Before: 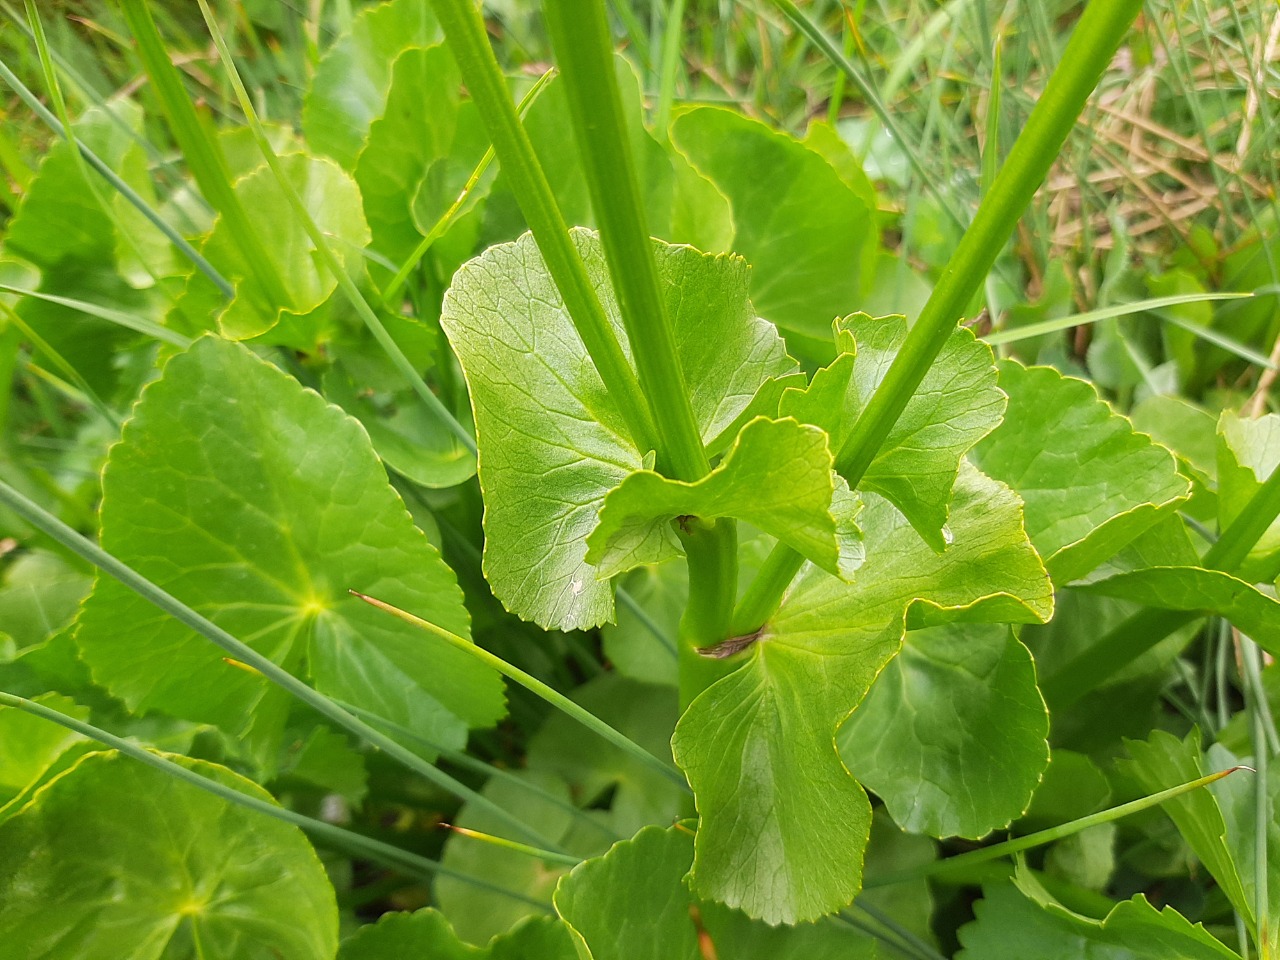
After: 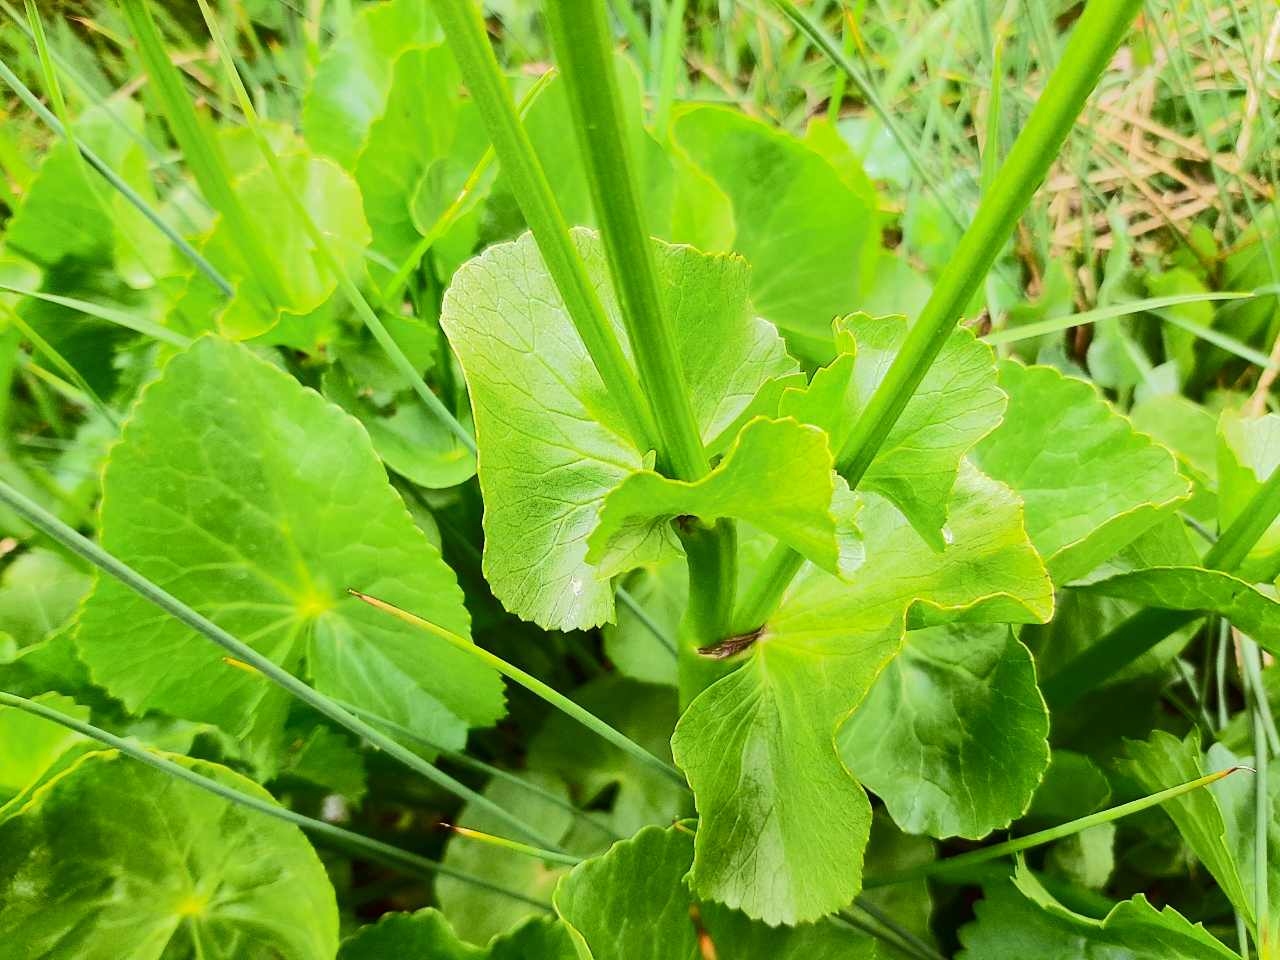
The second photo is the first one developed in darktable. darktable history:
tone curve: curves: ch0 [(0, 0) (0.003, 0.005) (0.011, 0.007) (0.025, 0.009) (0.044, 0.013) (0.069, 0.017) (0.1, 0.02) (0.136, 0.029) (0.177, 0.052) (0.224, 0.086) (0.277, 0.129) (0.335, 0.188) (0.399, 0.256) (0.468, 0.361) (0.543, 0.526) (0.623, 0.696) (0.709, 0.784) (0.801, 0.85) (0.898, 0.882) (1, 1)], color space Lab, independent channels, preserve colors none
color correction: highlights a* -3.31, highlights b* -6.14, shadows a* 2.92, shadows b* 5.68
contrast brightness saturation: brightness 0.09, saturation 0.194
